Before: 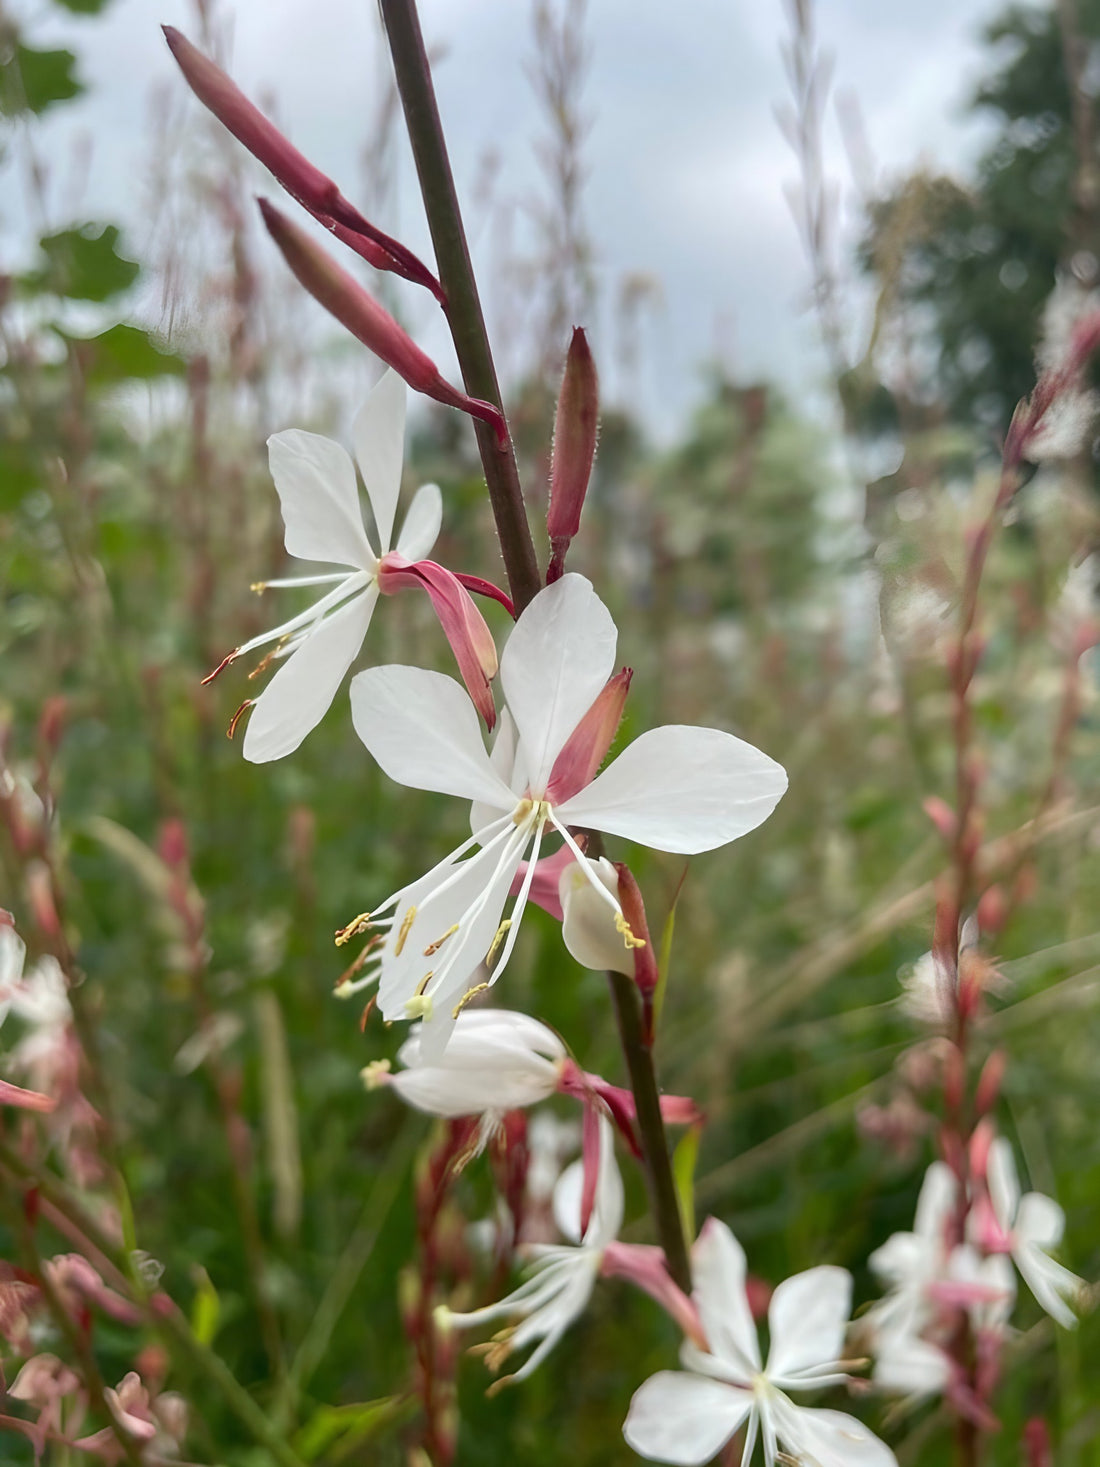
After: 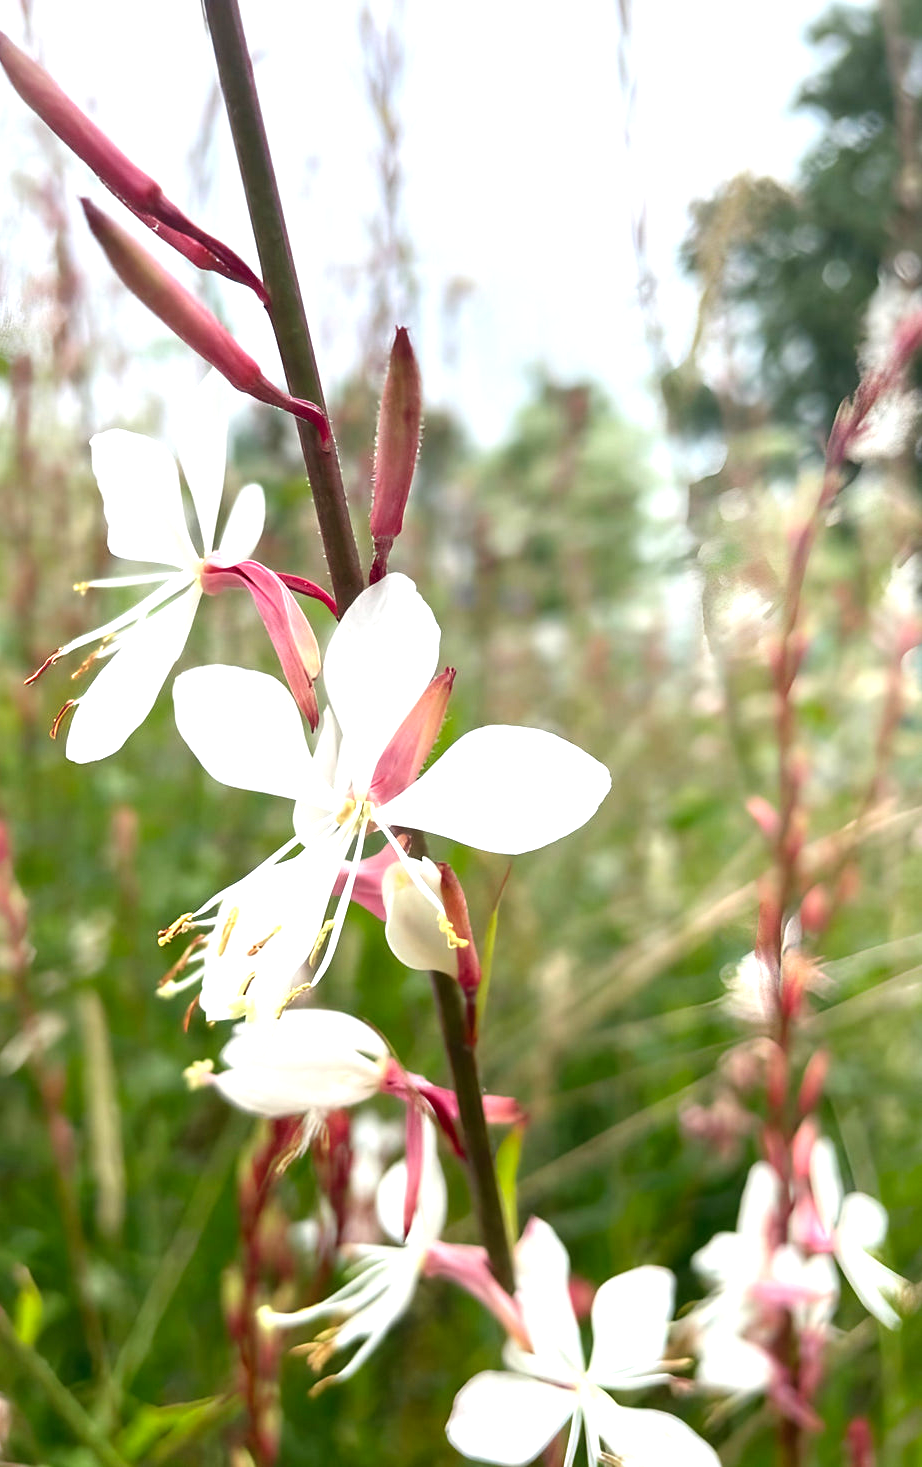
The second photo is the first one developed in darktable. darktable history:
crop: left 16.145%
levels: levels [0, 0.374, 0.749]
